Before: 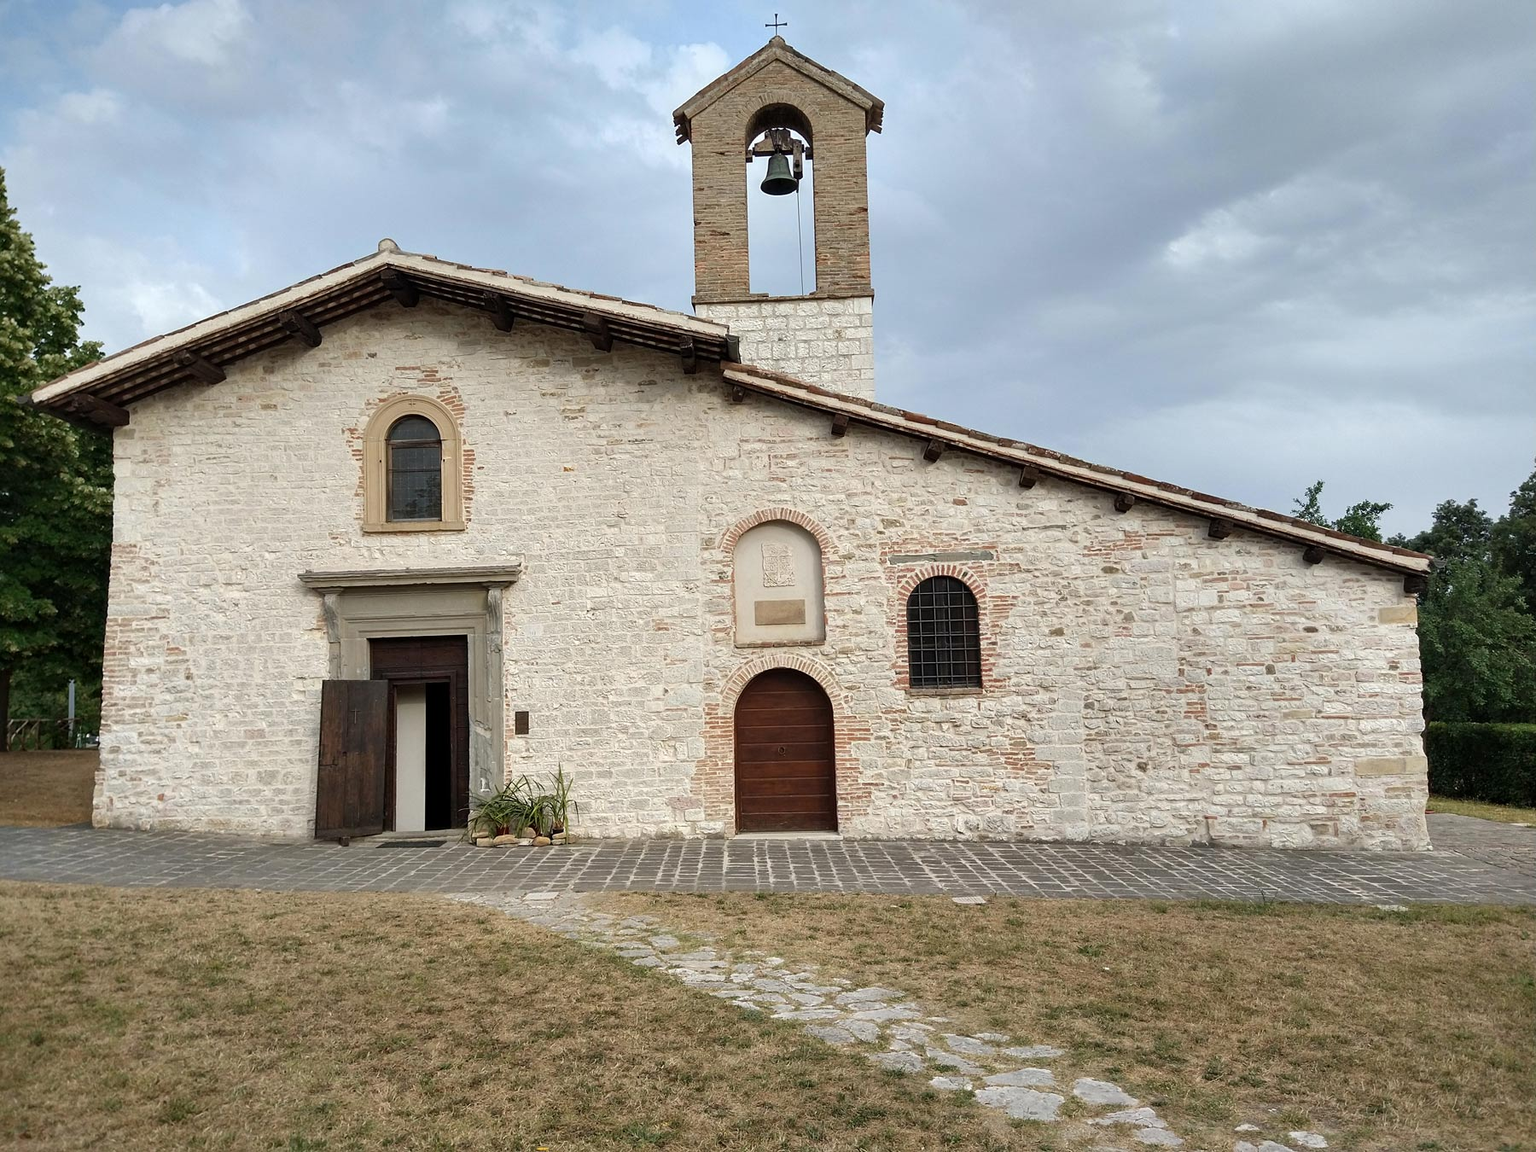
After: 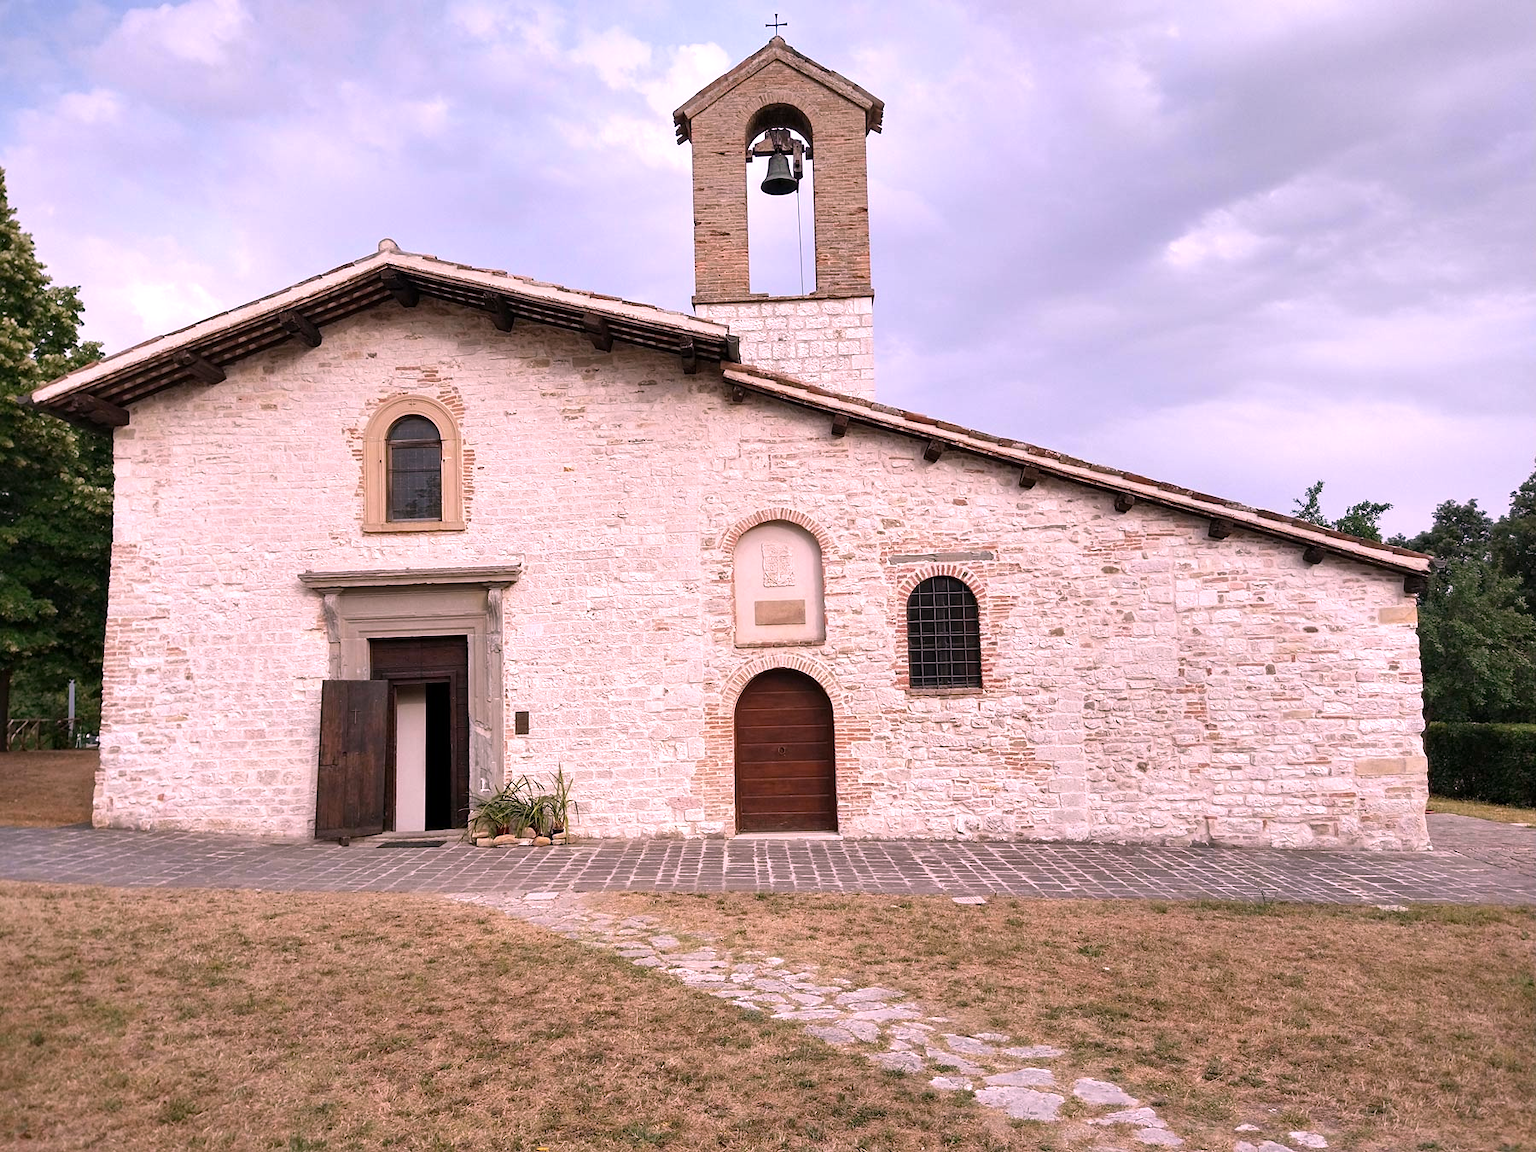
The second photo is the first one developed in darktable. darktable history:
exposure: exposure 0.217 EV, compensate highlight preservation false
white balance: red 1.188, blue 1.11
